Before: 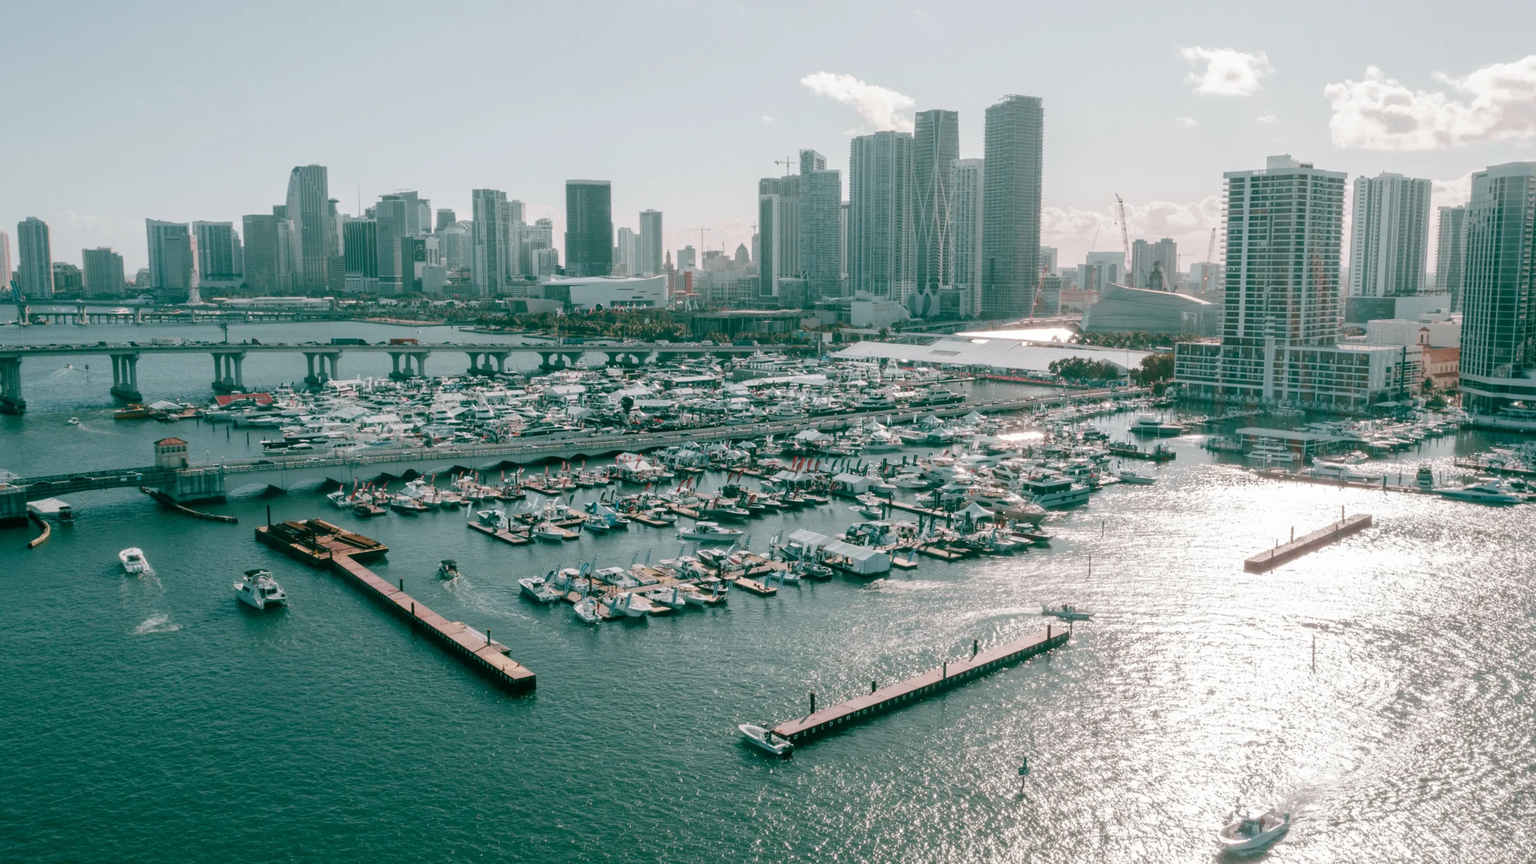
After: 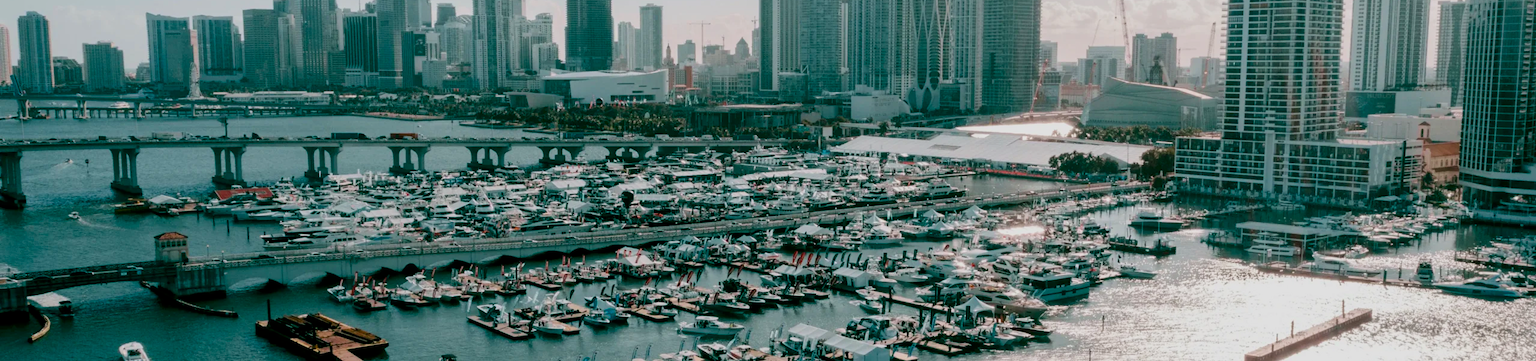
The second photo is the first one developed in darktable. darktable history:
filmic rgb: black relative exposure -7.75 EV, white relative exposure 4.4 EV, threshold 3 EV, target black luminance 0%, hardness 3.76, latitude 50.51%, contrast 1.074, highlights saturation mix 10%, shadows ↔ highlights balance -0.22%, color science v4 (2020), enable highlight reconstruction true
contrast brightness saturation: contrast 0.12, brightness -0.12, saturation 0.2
color zones: curves: ch1 [(0.113, 0.438) (0.75, 0.5)]; ch2 [(0.12, 0.526) (0.75, 0.5)]
crop and rotate: top 23.84%, bottom 34.294%
